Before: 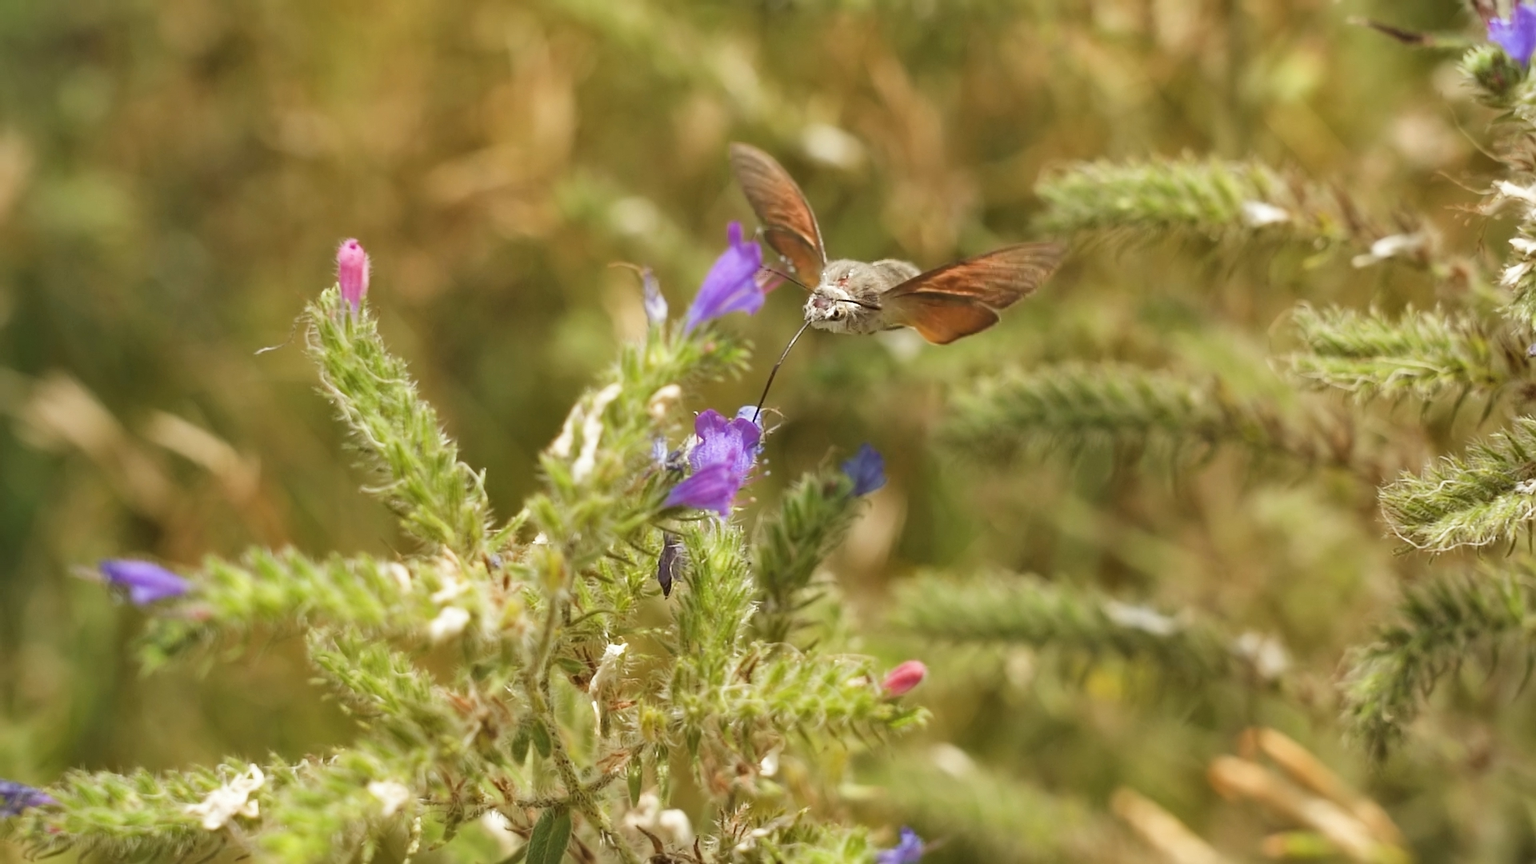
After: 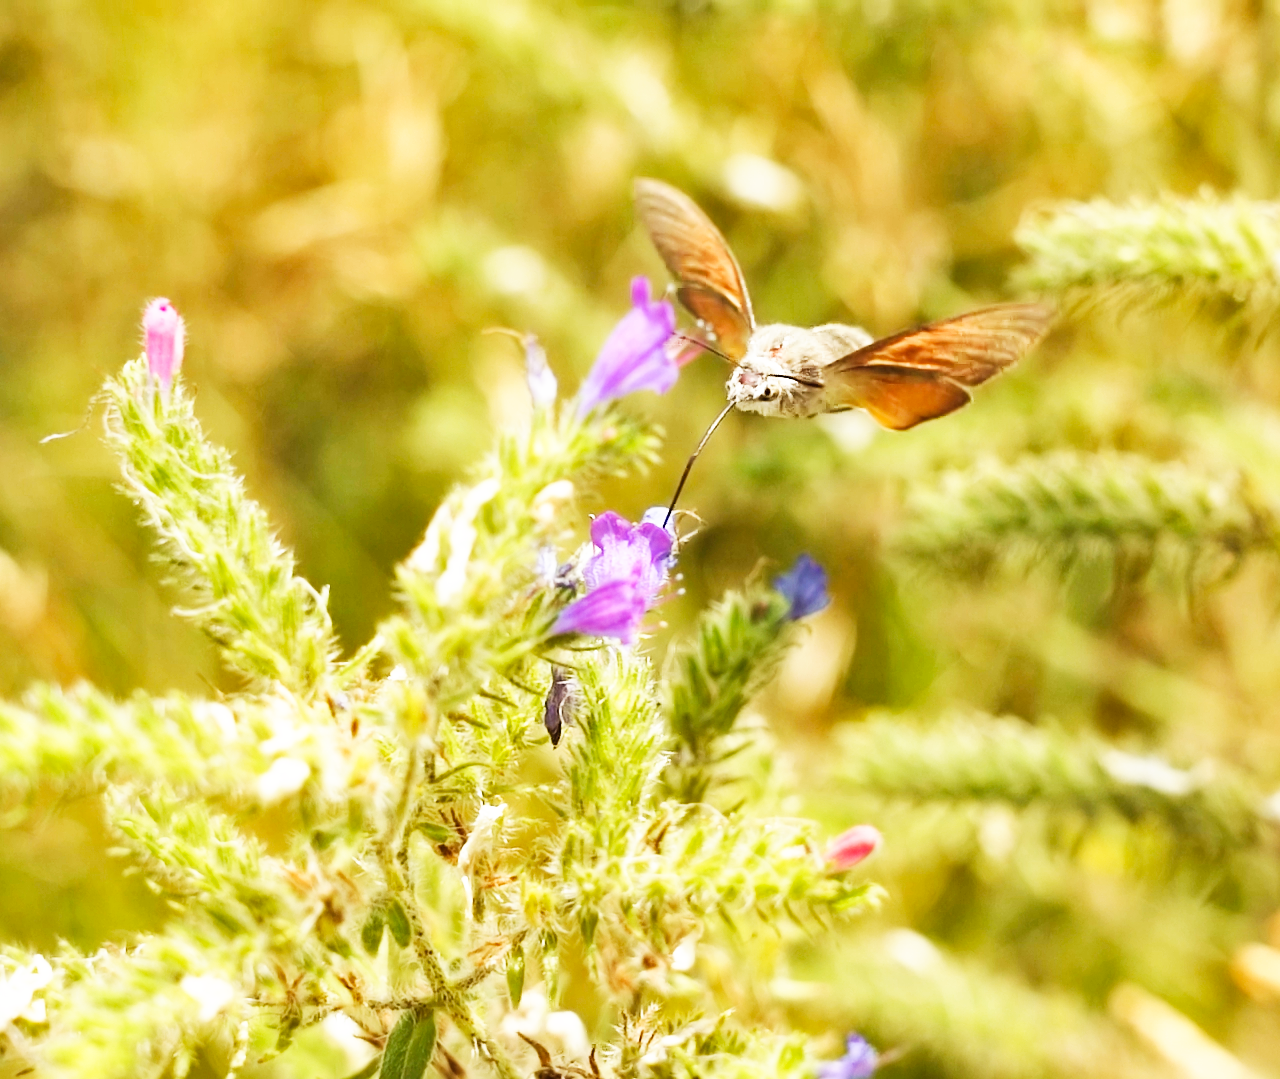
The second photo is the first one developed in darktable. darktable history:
crop and rotate: left 14.508%, right 18.788%
base curve: curves: ch0 [(0, 0) (0.007, 0.004) (0.027, 0.03) (0.046, 0.07) (0.207, 0.54) (0.442, 0.872) (0.673, 0.972) (1, 1)], preserve colors none
